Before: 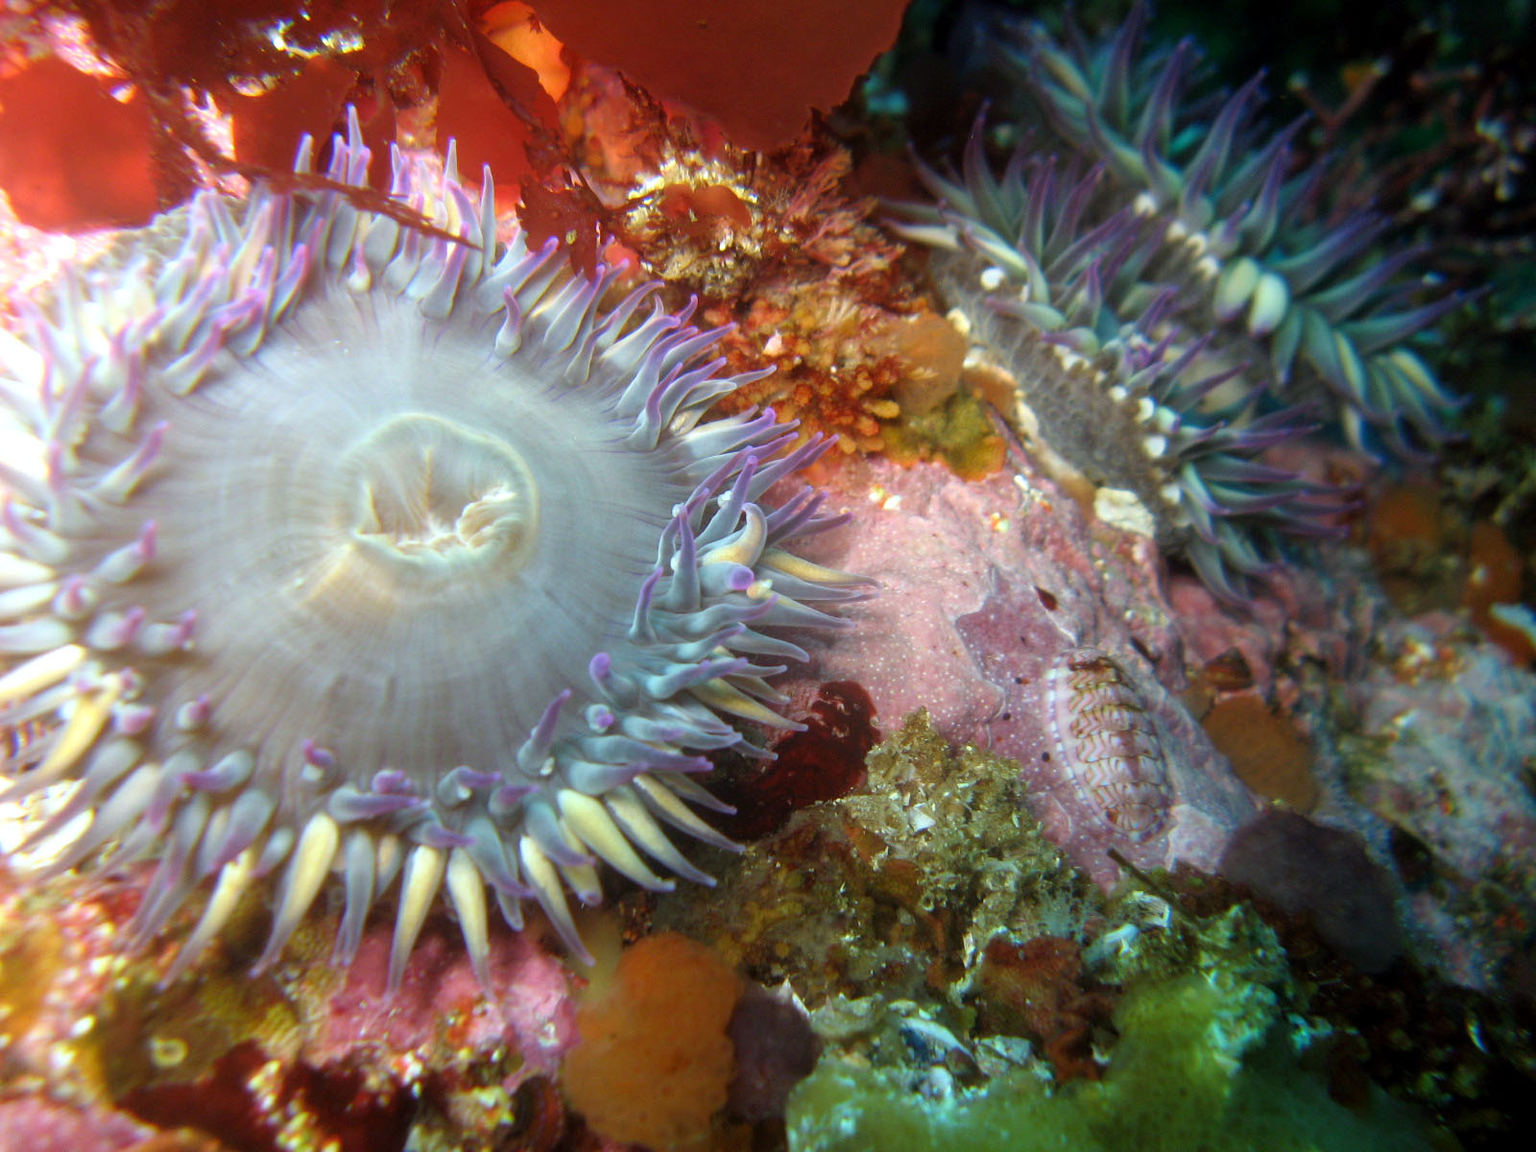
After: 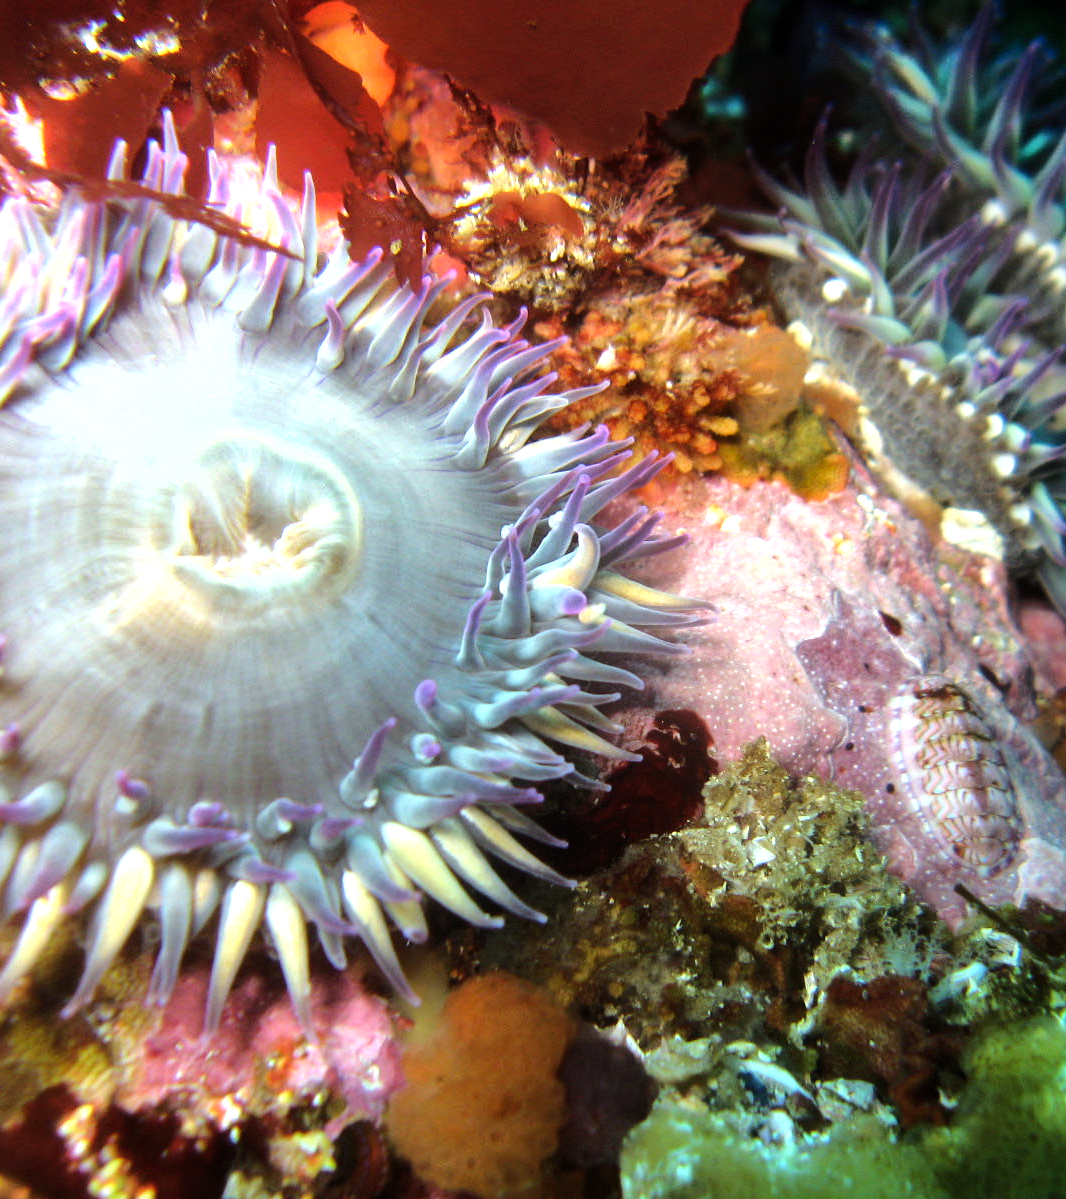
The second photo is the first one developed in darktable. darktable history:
tone equalizer: -8 EV -0.746 EV, -7 EV -0.703 EV, -6 EV -0.594 EV, -5 EV -0.368 EV, -3 EV 0.367 EV, -2 EV 0.6 EV, -1 EV 0.688 EV, +0 EV 0.78 EV
base curve: curves: ch0 [(0, 0) (0.073, 0.04) (0.157, 0.139) (0.492, 0.492) (0.758, 0.758) (1, 1)]
crop and rotate: left 12.471%, right 20.874%
shadows and highlights: white point adjustment 0.074, soften with gaussian
